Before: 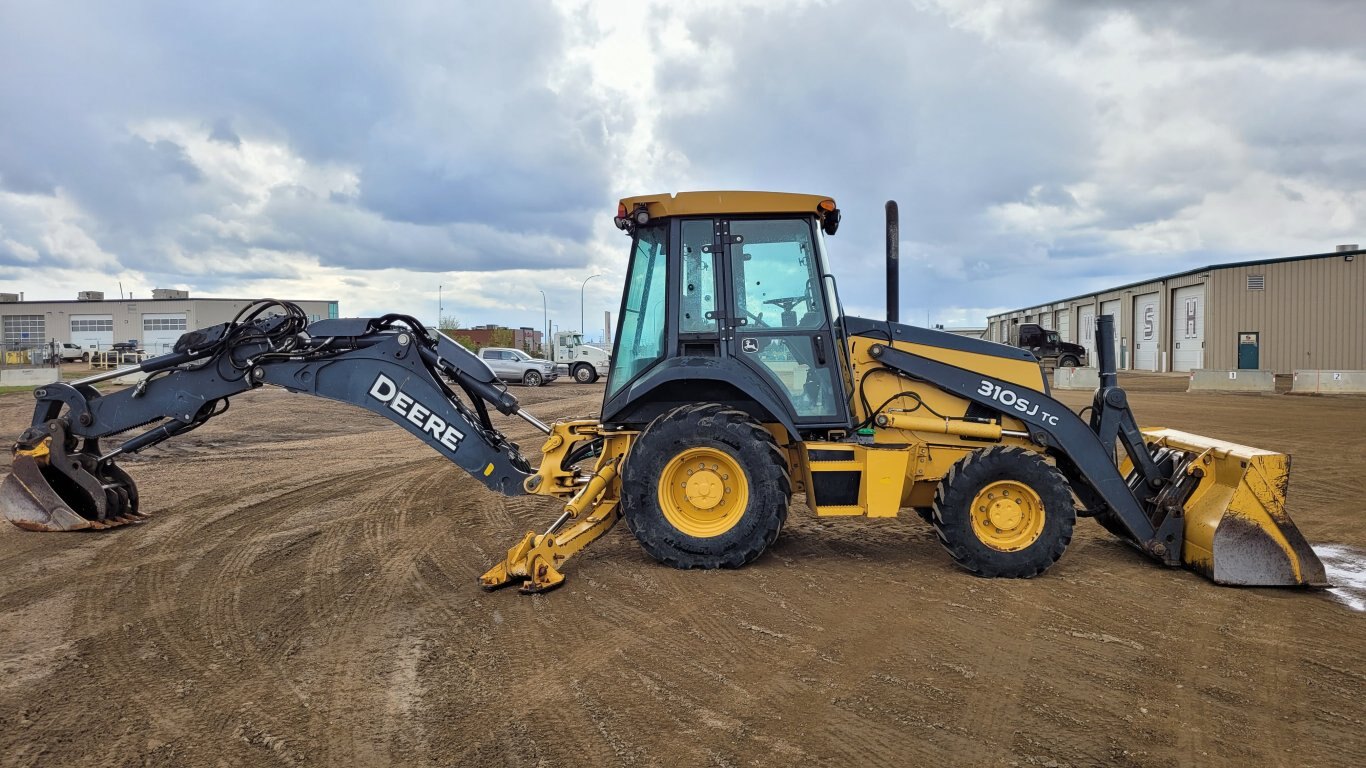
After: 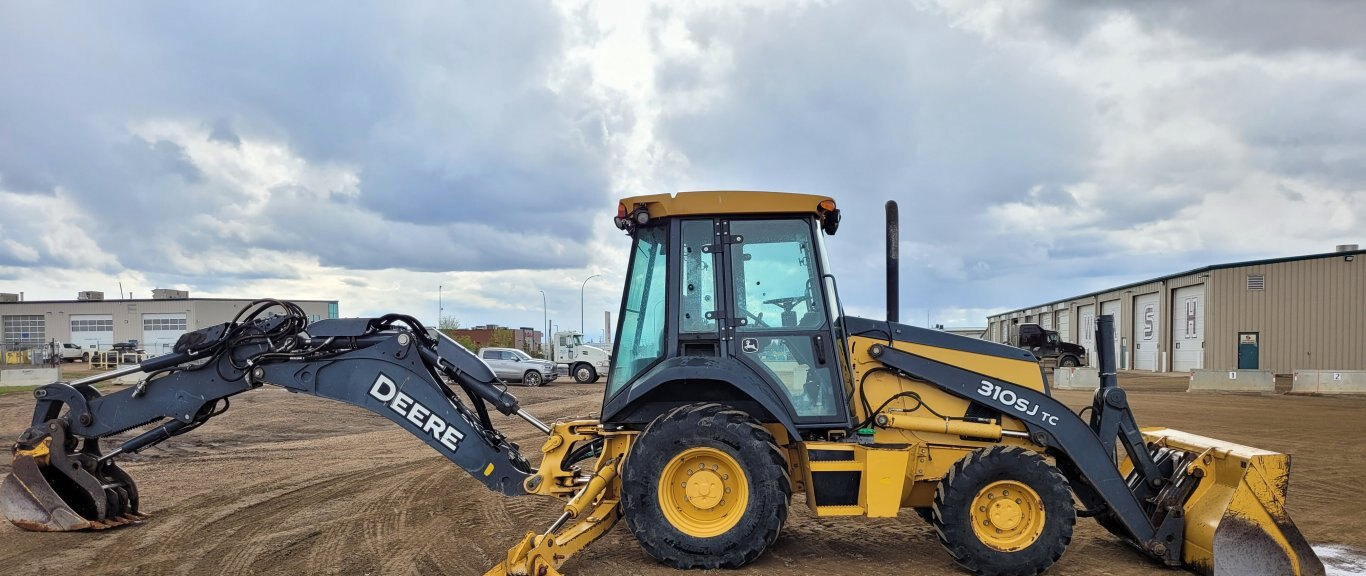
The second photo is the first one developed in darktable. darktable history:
color correction: highlights b* 0.059, saturation 0.977
crop: bottom 24.982%
